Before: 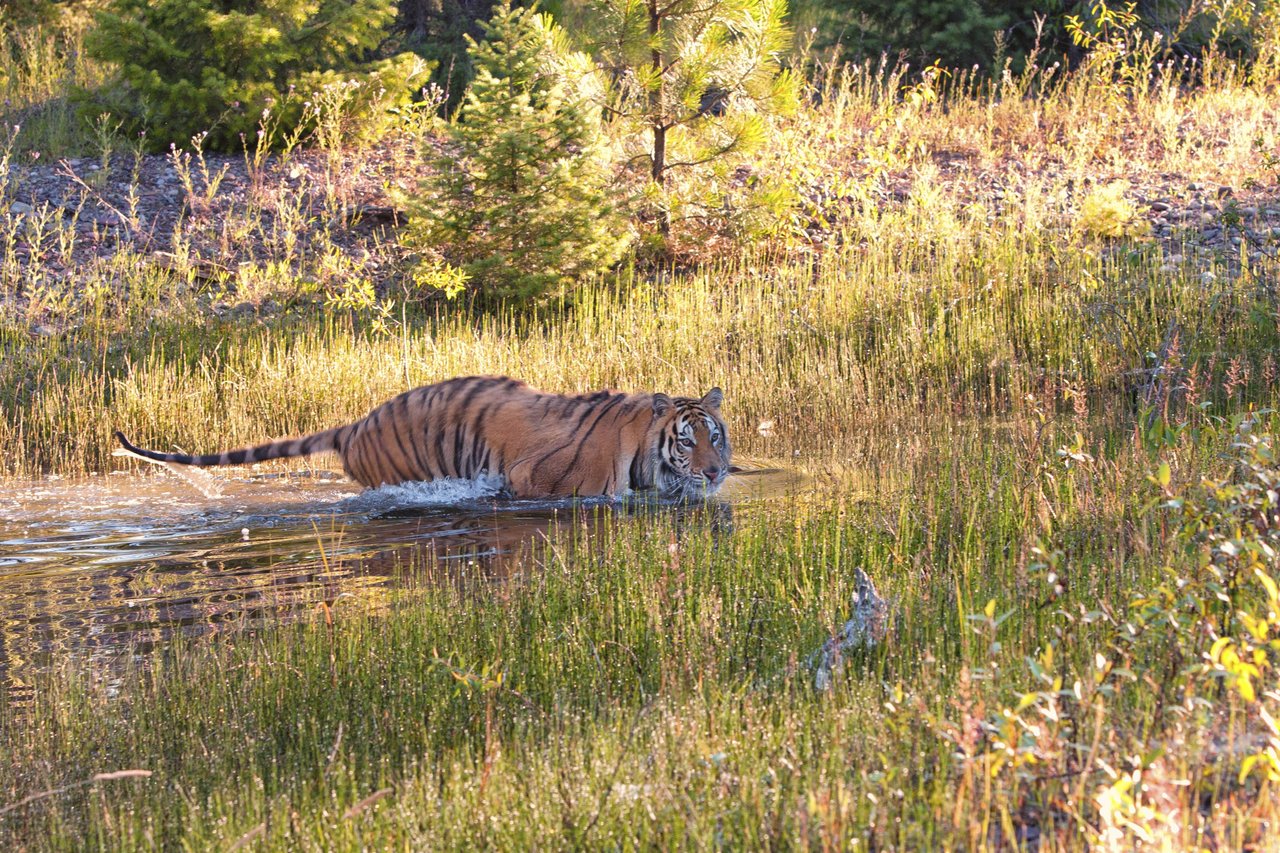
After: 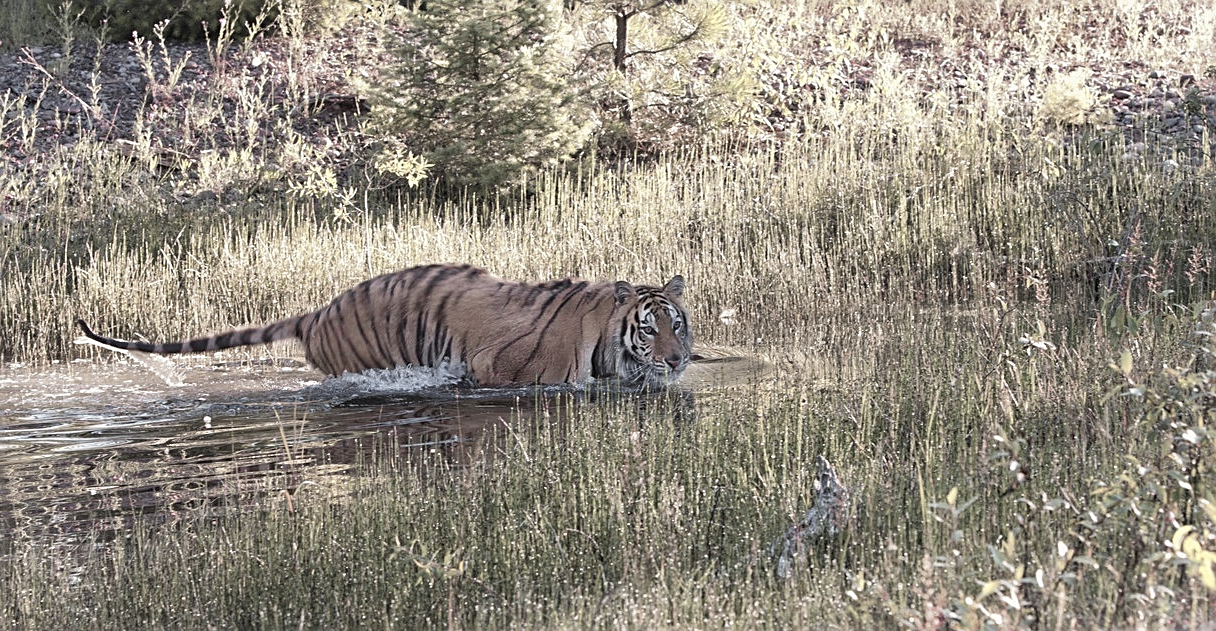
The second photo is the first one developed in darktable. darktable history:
crop and rotate: left 2.991%, top 13.302%, right 1.981%, bottom 12.636%
sharpen: on, module defaults
color zones: curves: ch1 [(0, 0.34) (0.143, 0.164) (0.286, 0.152) (0.429, 0.176) (0.571, 0.173) (0.714, 0.188) (0.857, 0.199) (1, 0.34)]
